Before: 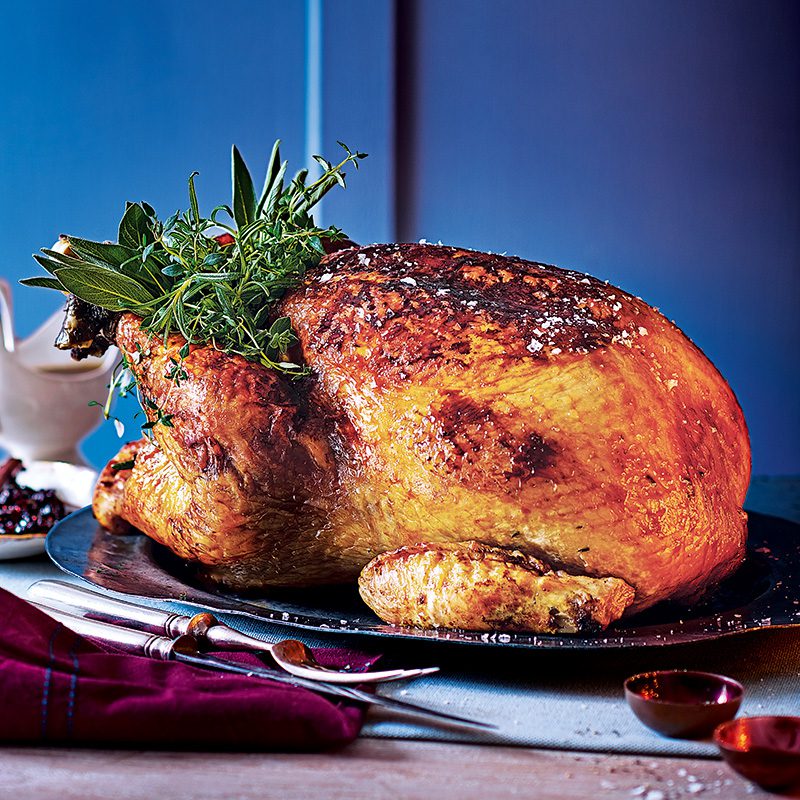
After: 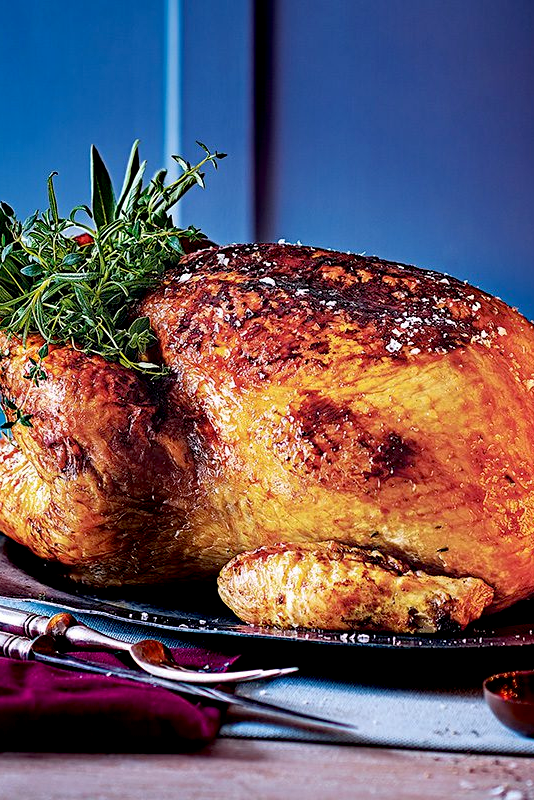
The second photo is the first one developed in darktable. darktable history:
exposure: black level correction 0.01, exposure 0.014 EV, compensate highlight preservation false
crop and rotate: left 17.732%, right 15.423%
